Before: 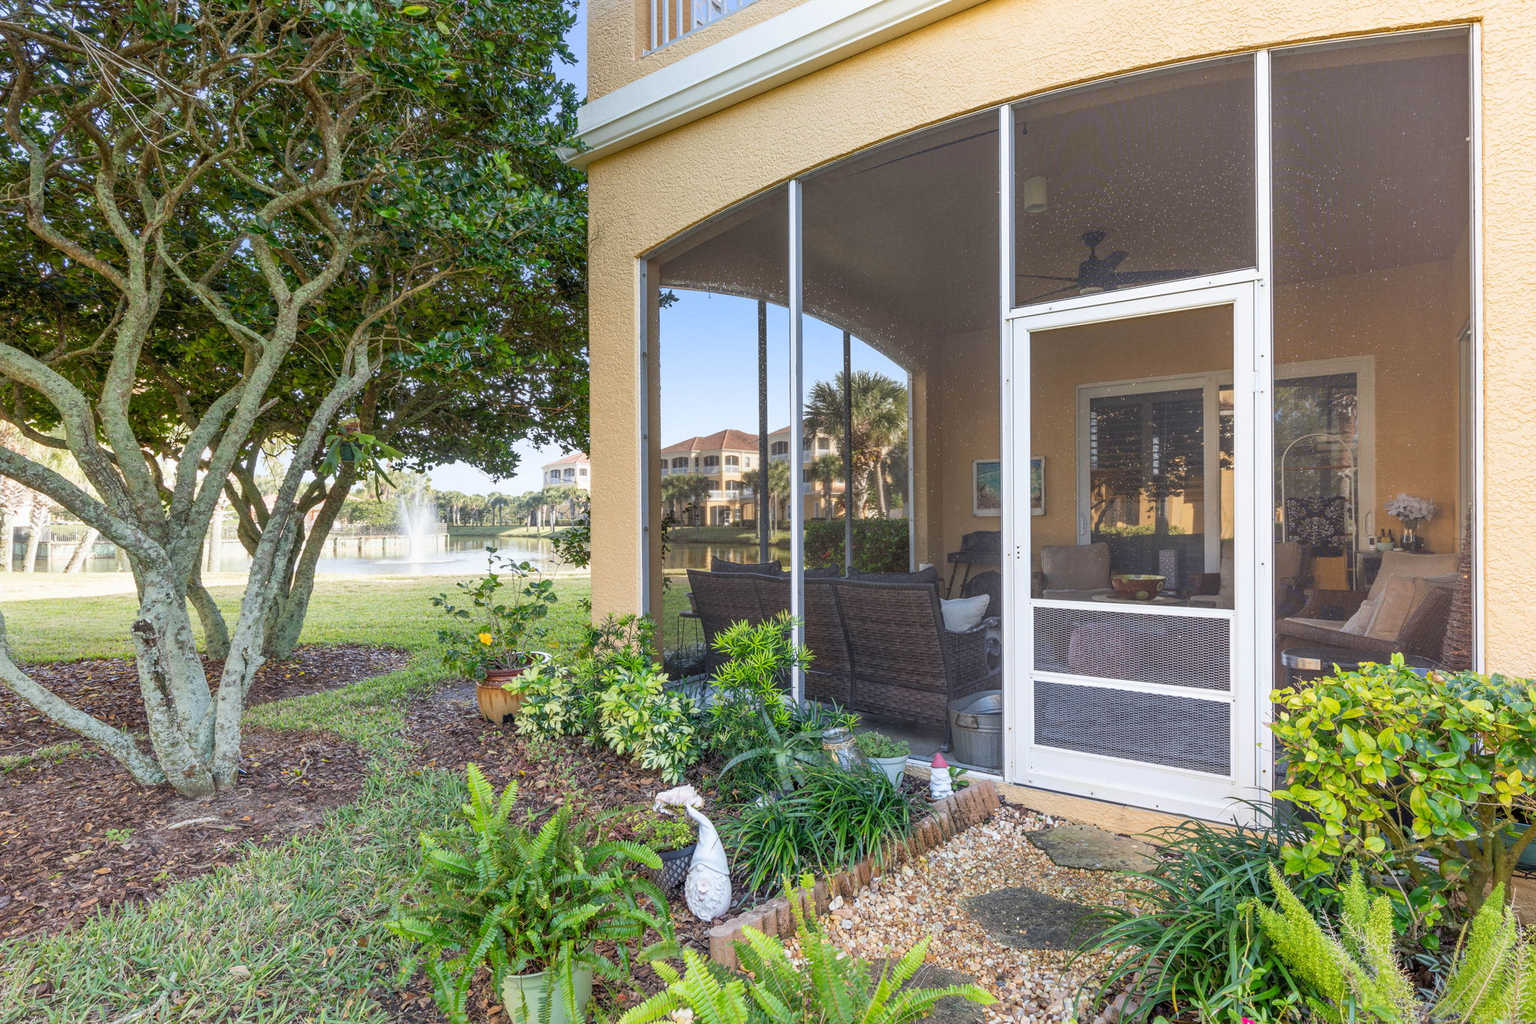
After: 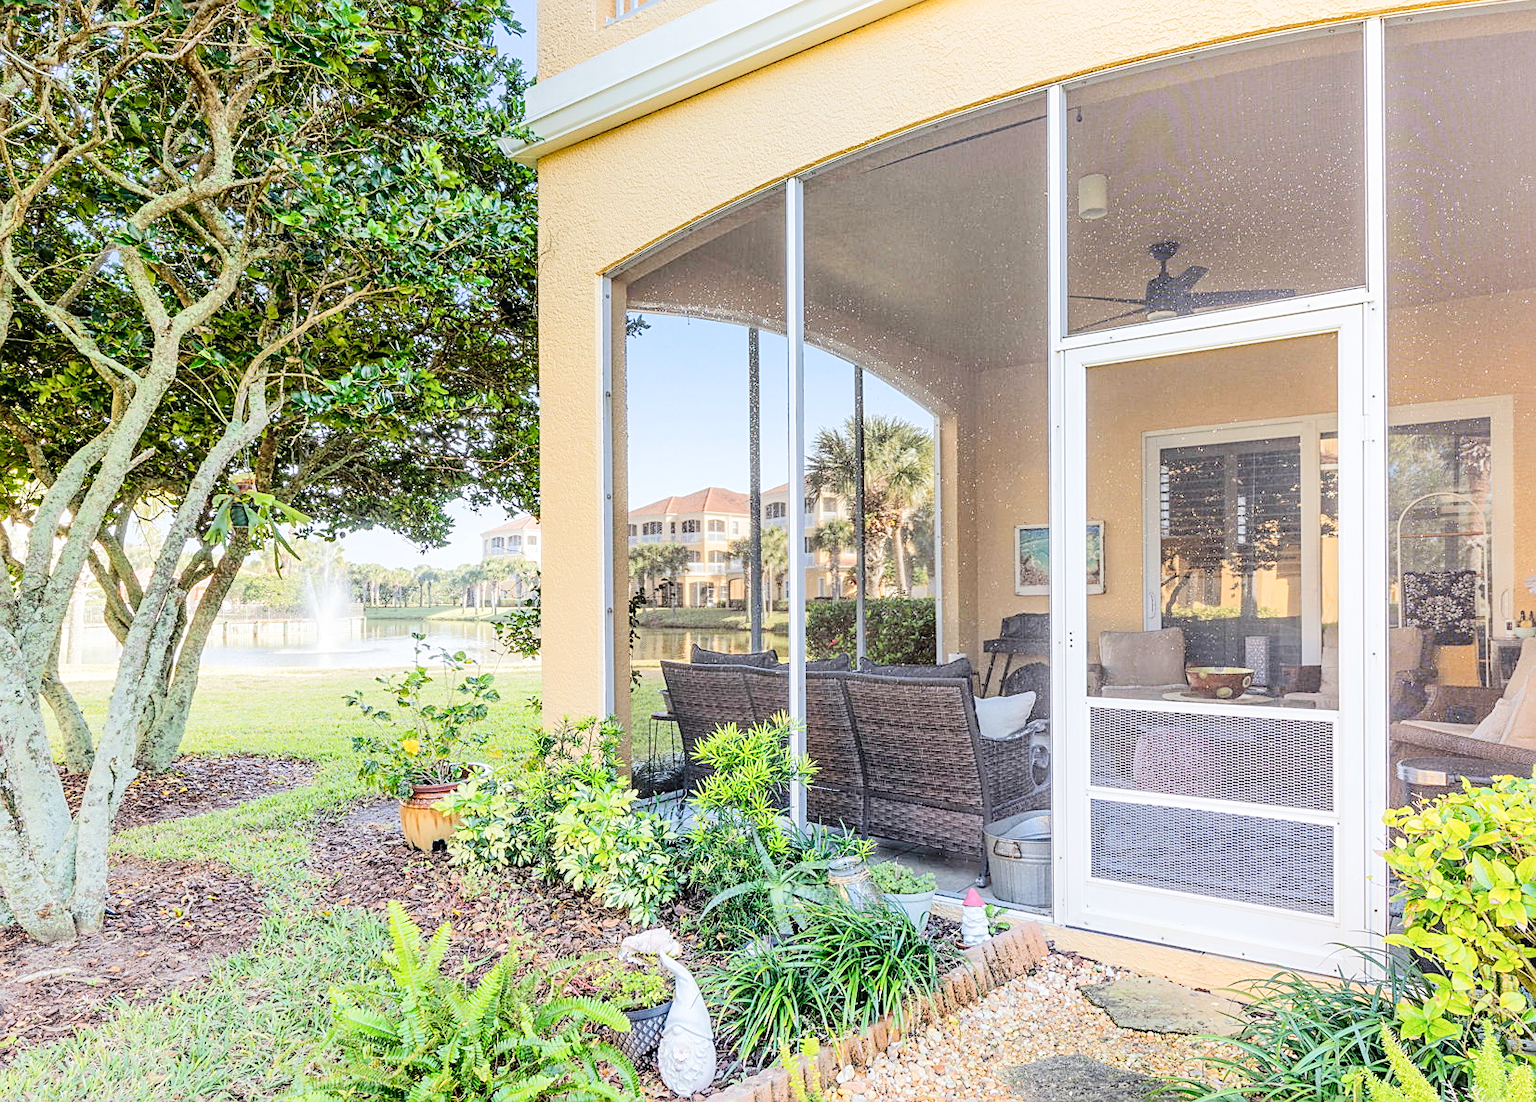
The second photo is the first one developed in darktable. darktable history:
local contrast: highlights 103%, shadows 100%, detail 120%, midtone range 0.2
crop: left 10.013%, top 3.576%, right 9.229%, bottom 9.492%
sharpen: on, module defaults
tone curve: curves: ch0 [(0, 0.021) (0.049, 0.044) (0.152, 0.14) (0.328, 0.357) (0.473, 0.529) (0.641, 0.705) (0.868, 0.887) (1, 0.969)]; ch1 [(0, 0) (0.322, 0.328) (0.43, 0.425) (0.474, 0.466) (0.502, 0.503) (0.522, 0.526) (0.564, 0.591) (0.602, 0.632) (0.677, 0.701) (0.859, 0.885) (1, 1)]; ch2 [(0, 0) (0.33, 0.301) (0.447, 0.44) (0.502, 0.505) (0.535, 0.554) (0.565, 0.598) (0.618, 0.629) (1, 1)], preserve colors none
tone equalizer: -7 EV 0.145 EV, -6 EV 0.587 EV, -5 EV 1.13 EV, -4 EV 1.33 EV, -3 EV 1.13 EV, -2 EV 0.6 EV, -1 EV 0.167 EV, edges refinement/feathering 500, mask exposure compensation -1.57 EV, preserve details no
